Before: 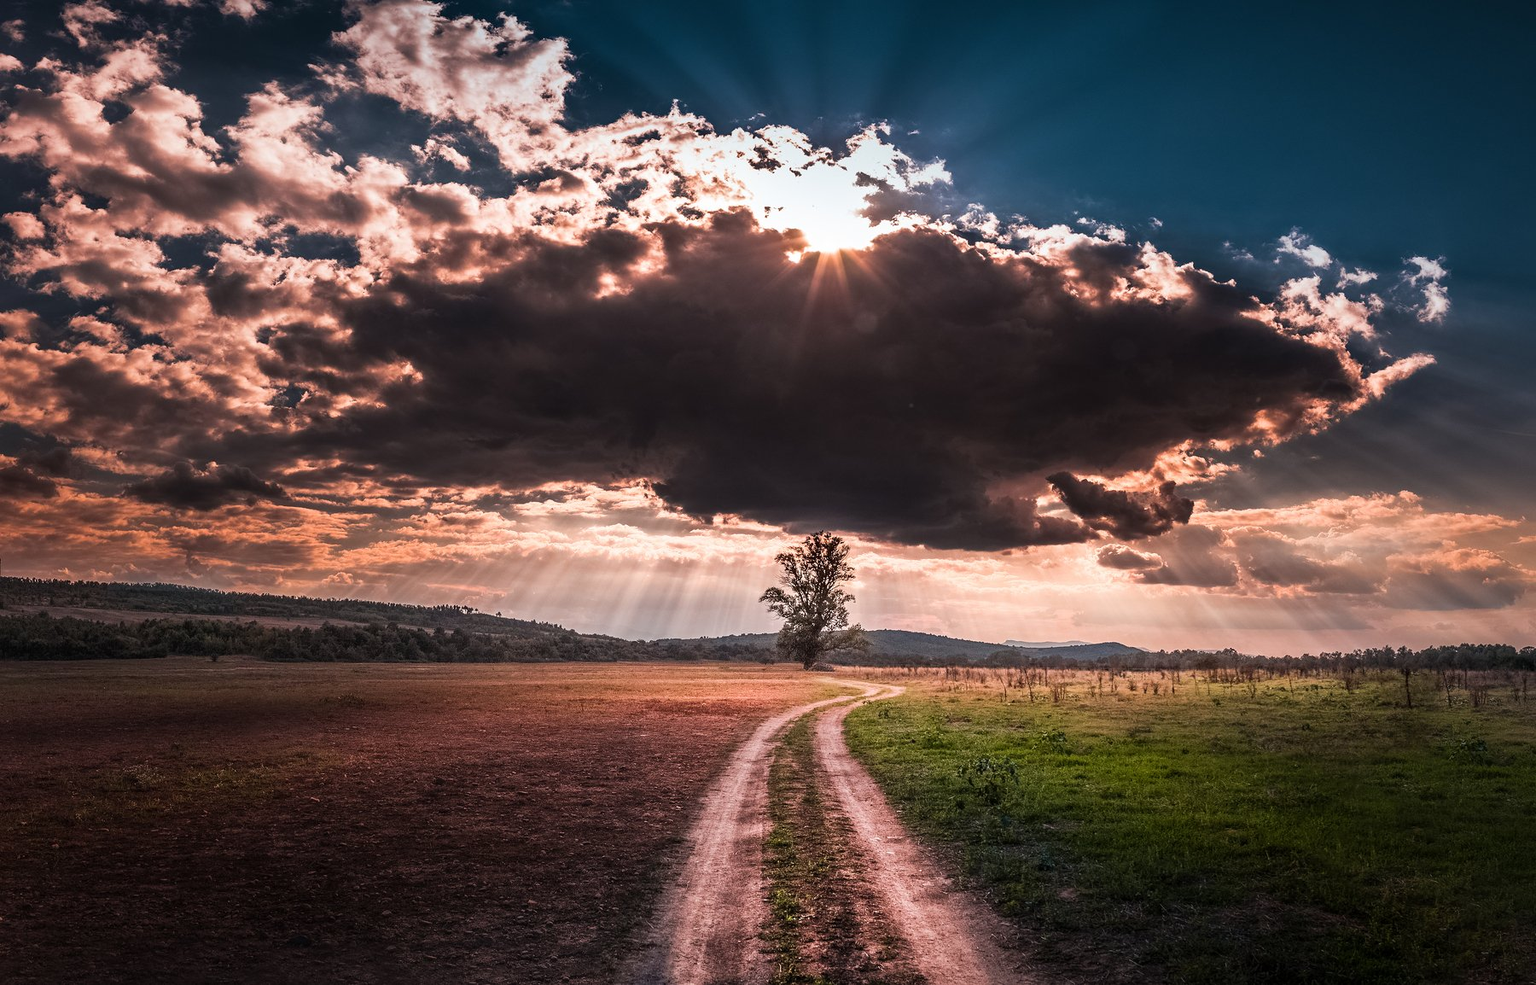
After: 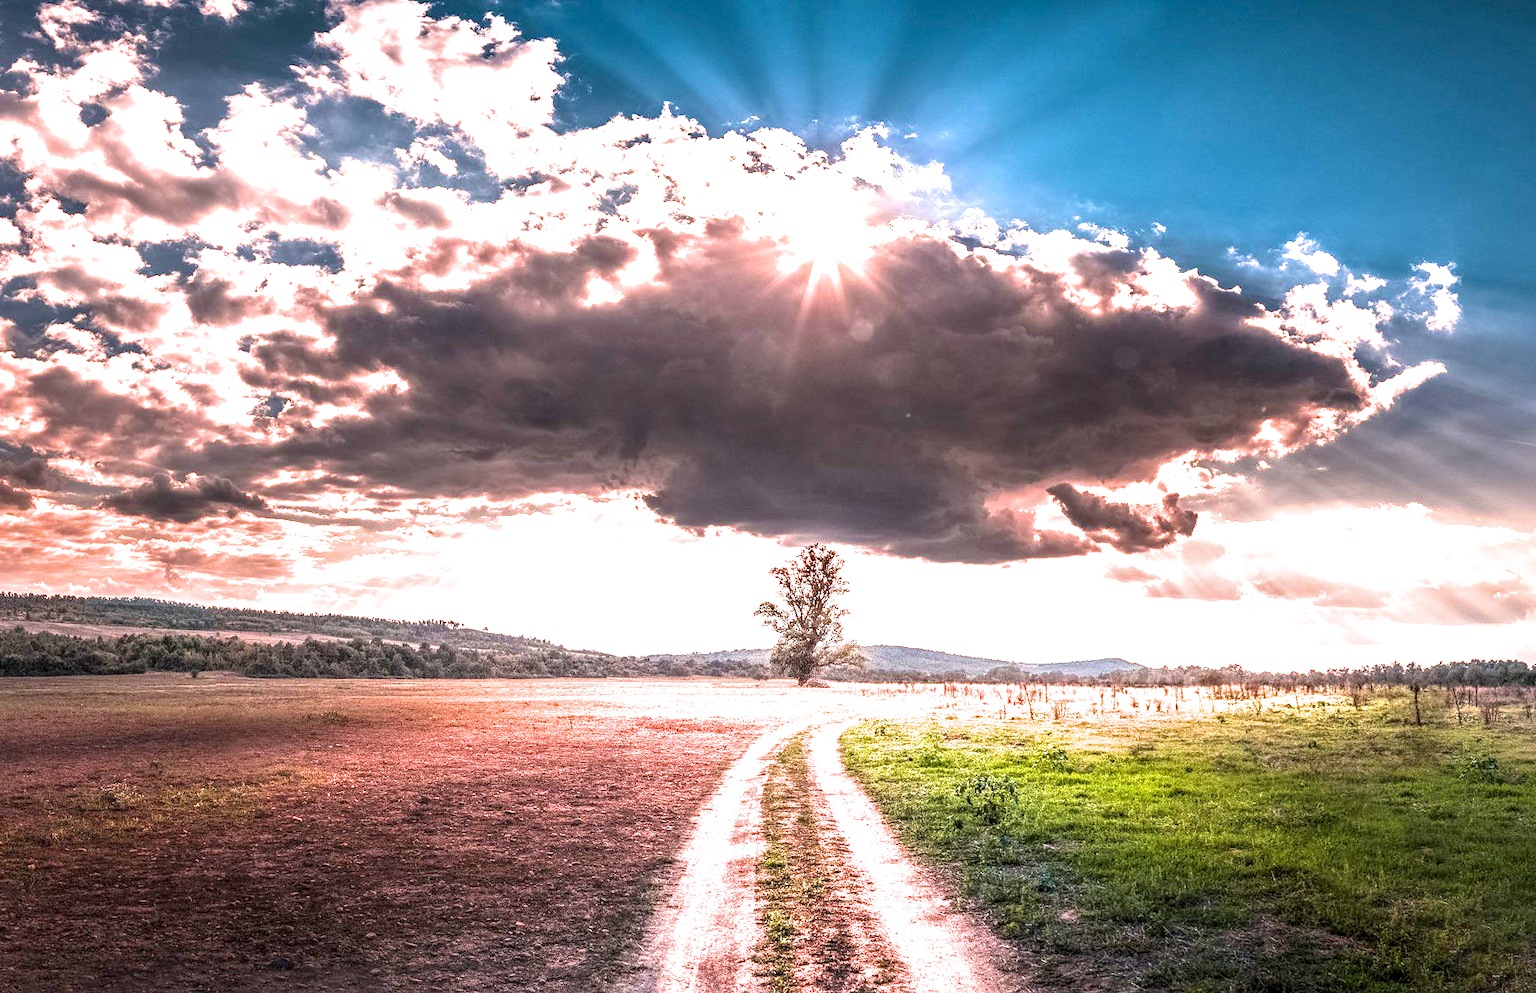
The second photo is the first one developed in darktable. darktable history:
local contrast: on, module defaults
contrast brightness saturation: saturation -0.063
filmic rgb: black relative exposure -16 EV, white relative exposure 2.94 EV, threshold 5.99 EV, hardness 10, enable highlight reconstruction true
crop and rotate: left 1.651%, right 0.708%, bottom 1.471%
exposure: black level correction 0.001, exposure 2.605 EV, compensate highlight preservation false
color correction: highlights b* -0.061, saturation 1.09
